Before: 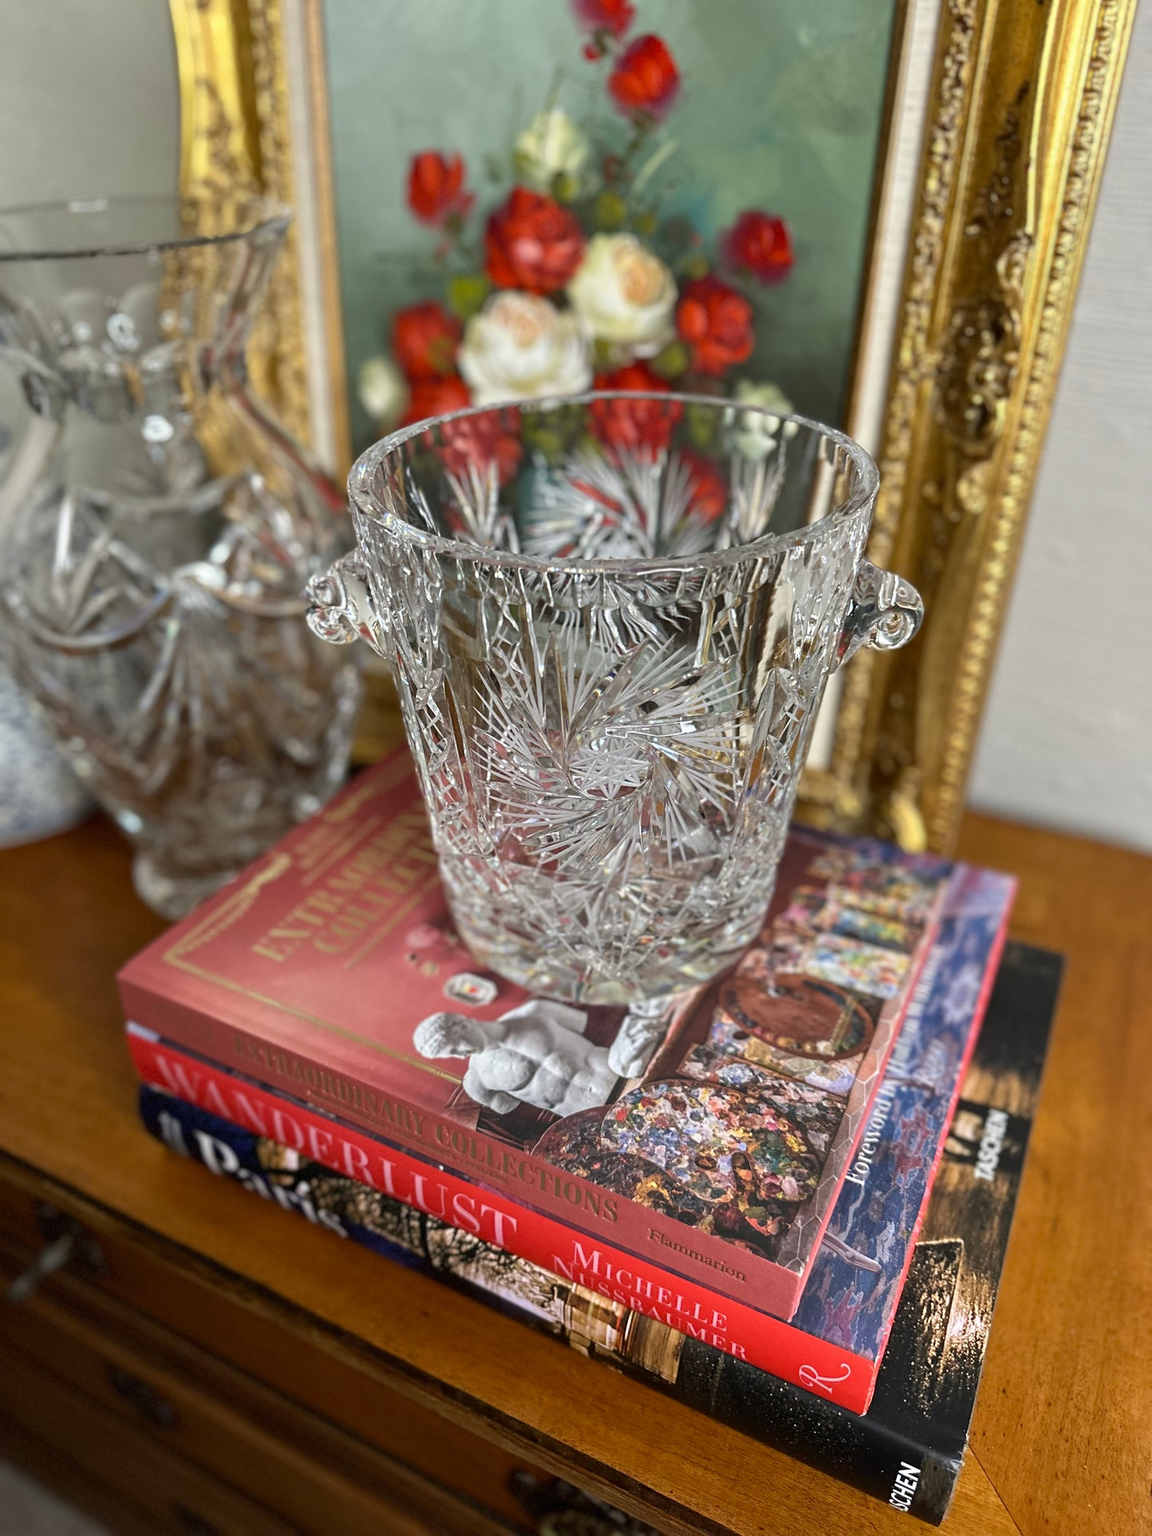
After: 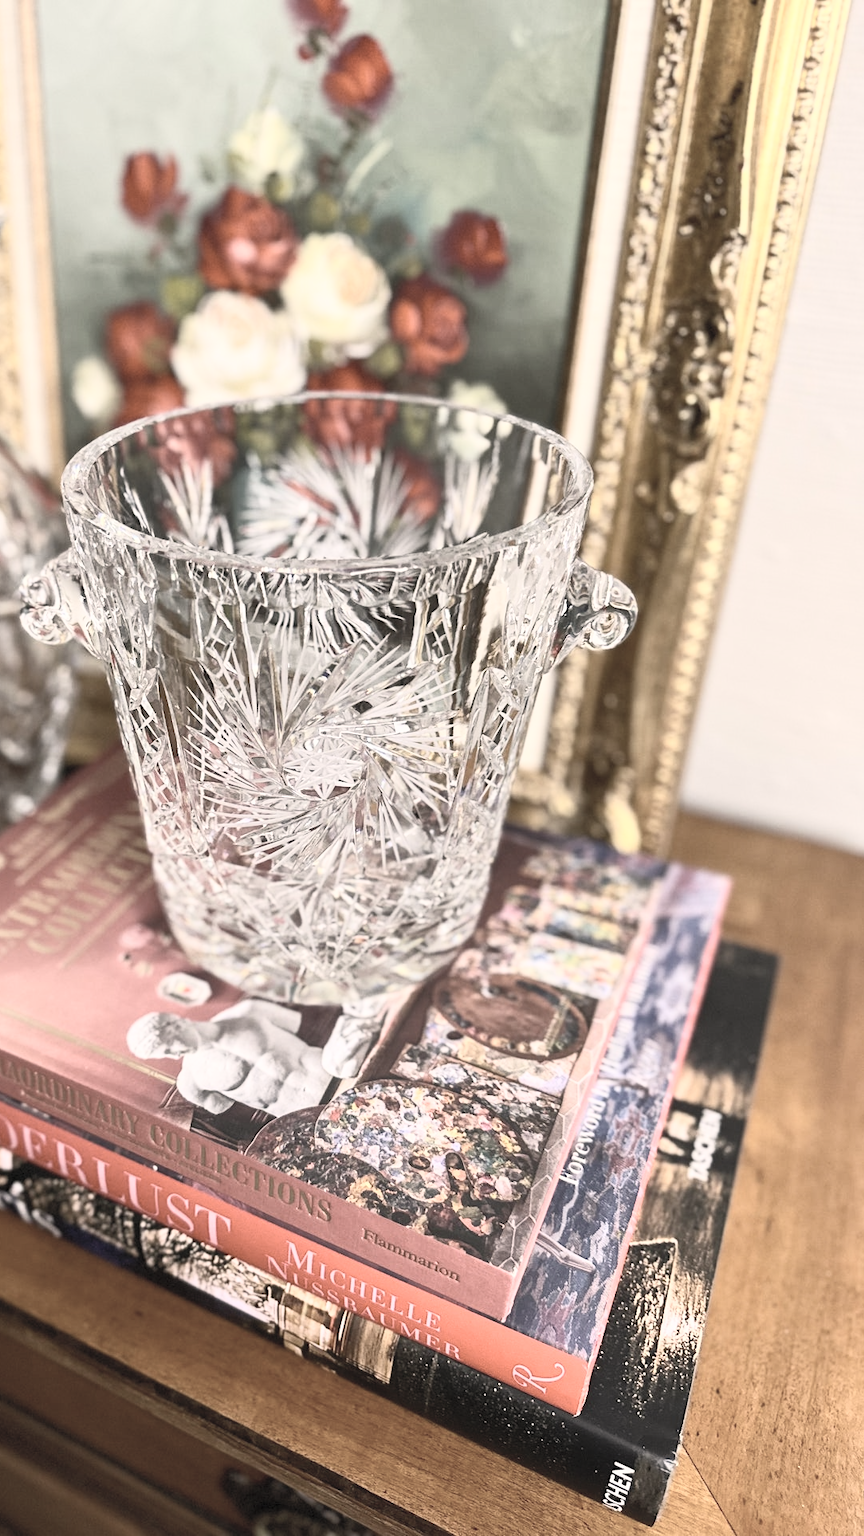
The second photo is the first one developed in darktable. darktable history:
color correction: highlights a* 5.52, highlights b* 5.2, saturation 0.626
crop and rotate: left 24.874%
contrast brightness saturation: contrast 0.437, brightness 0.56, saturation -0.201
